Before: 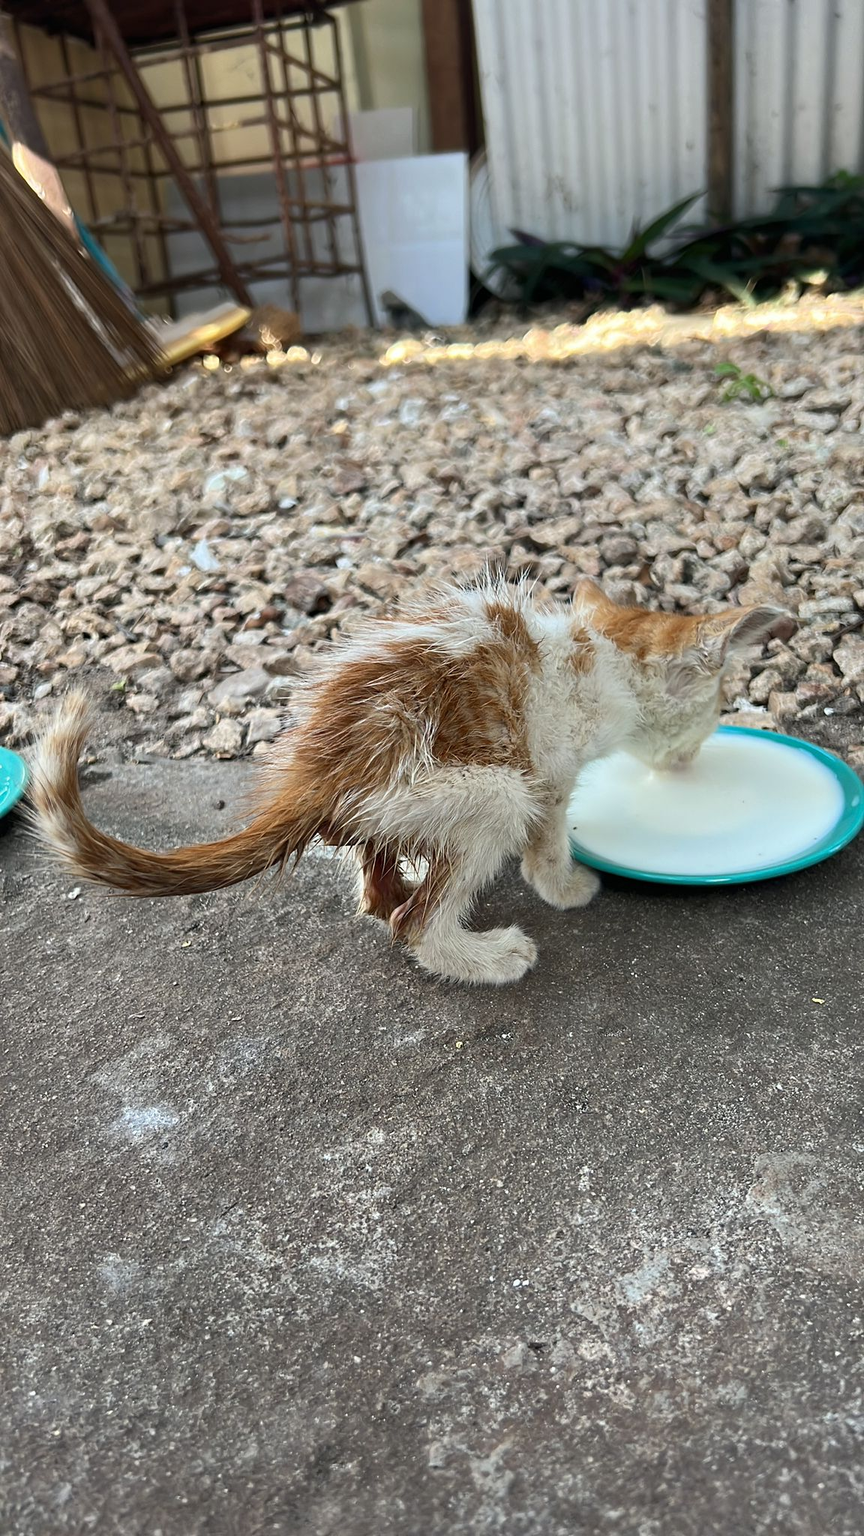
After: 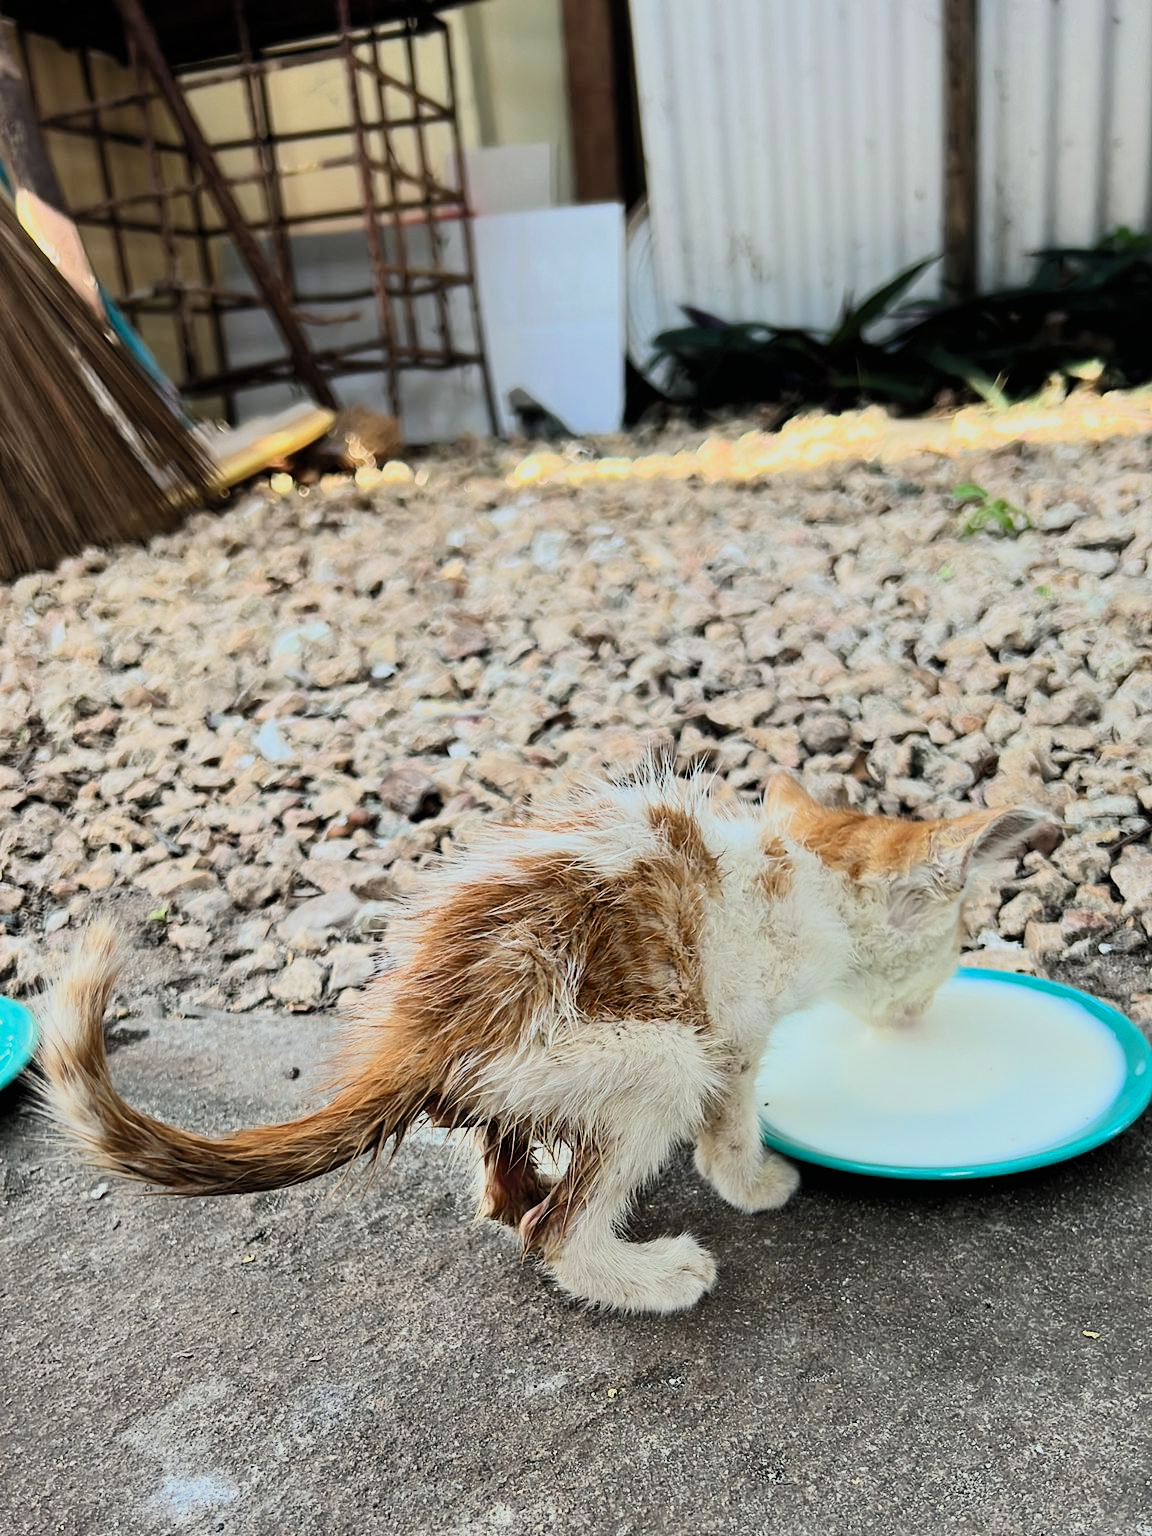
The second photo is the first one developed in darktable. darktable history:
filmic rgb: black relative exposure -6.15 EV, white relative exposure 6.96 EV, hardness 2.23, color science v6 (2022)
crop: bottom 24.988%
contrast brightness saturation: contrast 0.2, brightness 0.16, saturation 0.22
